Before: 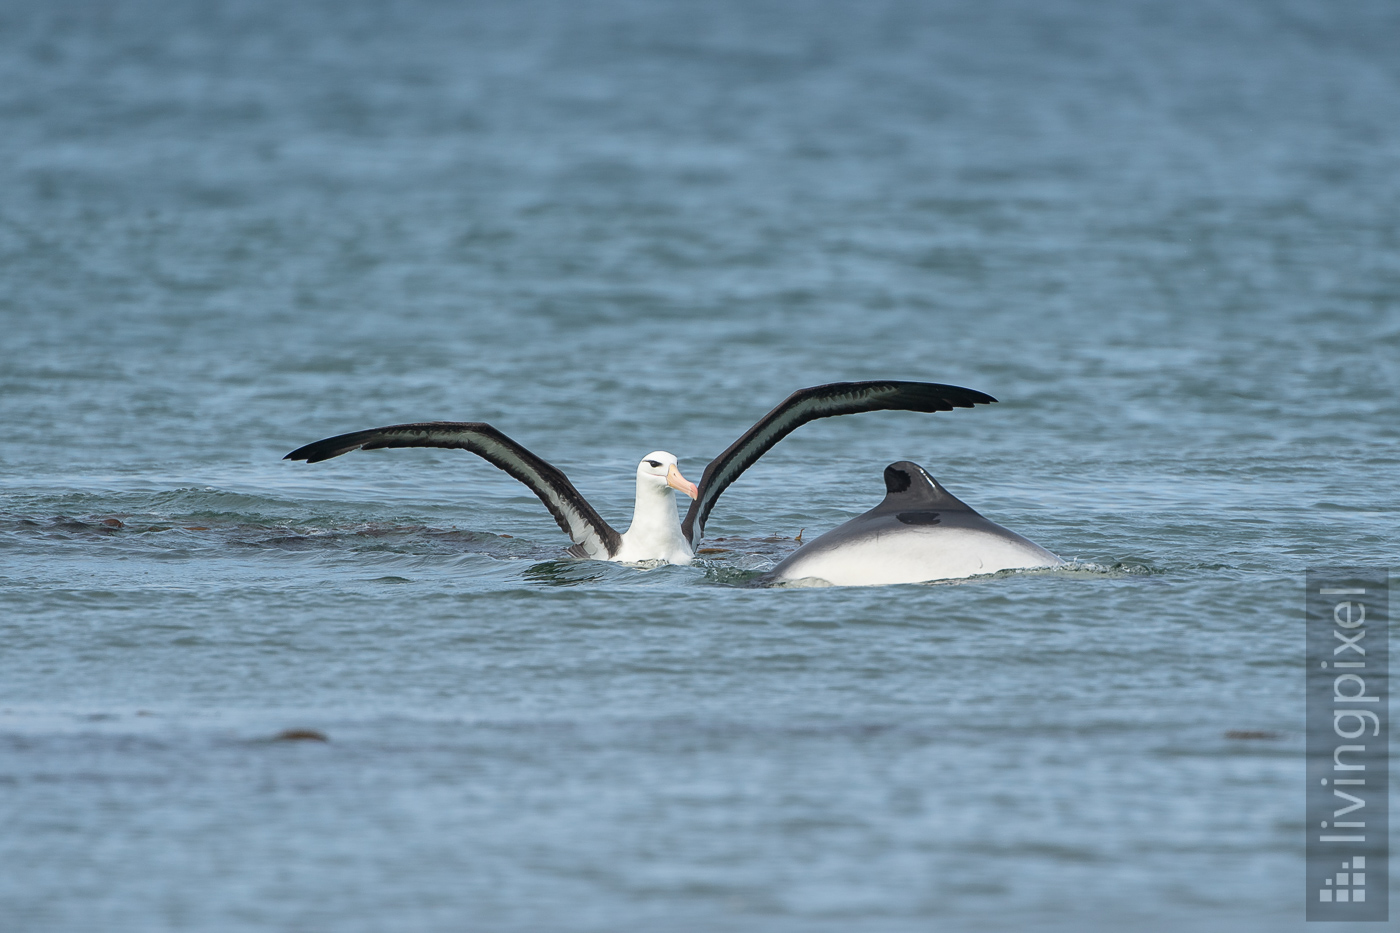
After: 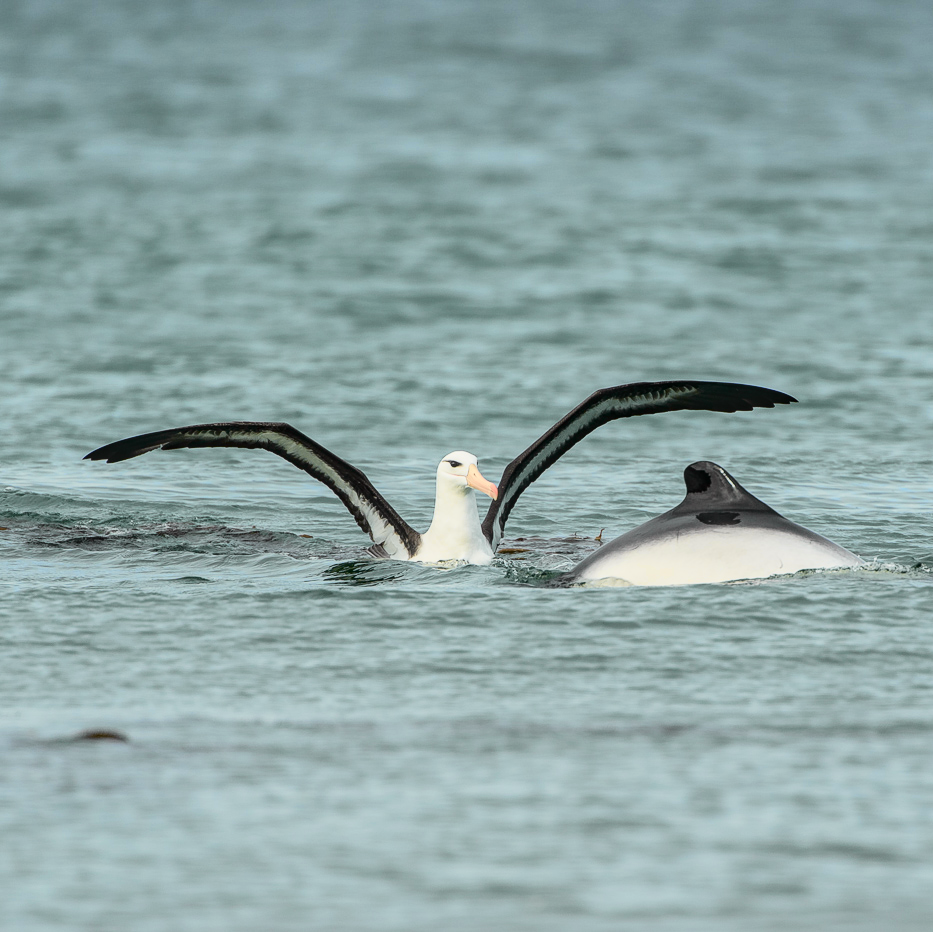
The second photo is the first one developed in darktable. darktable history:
tone curve: curves: ch0 [(0, 0.006) (0.184, 0.117) (0.405, 0.46) (0.456, 0.528) (0.634, 0.728) (0.877, 0.89) (0.984, 0.935)]; ch1 [(0, 0) (0.443, 0.43) (0.492, 0.489) (0.566, 0.579) (0.595, 0.625) (0.608, 0.667) (0.65, 0.729) (1, 1)]; ch2 [(0, 0) (0.33, 0.301) (0.421, 0.443) (0.447, 0.489) (0.495, 0.505) (0.537, 0.583) (0.586, 0.591) (0.663, 0.686) (1, 1)], color space Lab, independent channels, preserve colors none
local contrast: on, module defaults
crop and rotate: left 14.385%, right 18.948%
